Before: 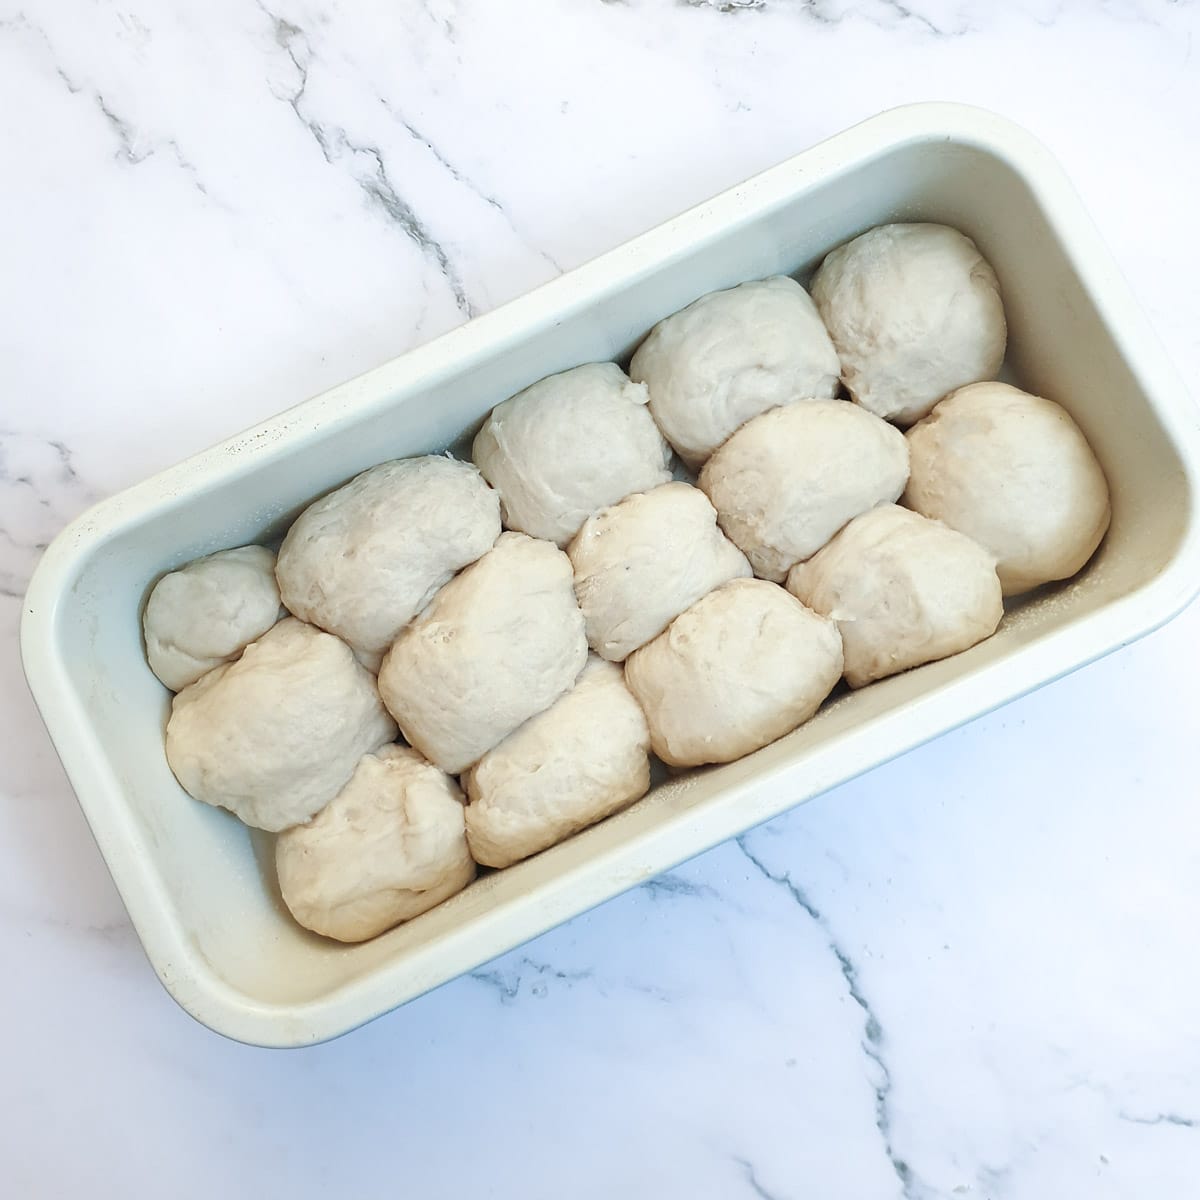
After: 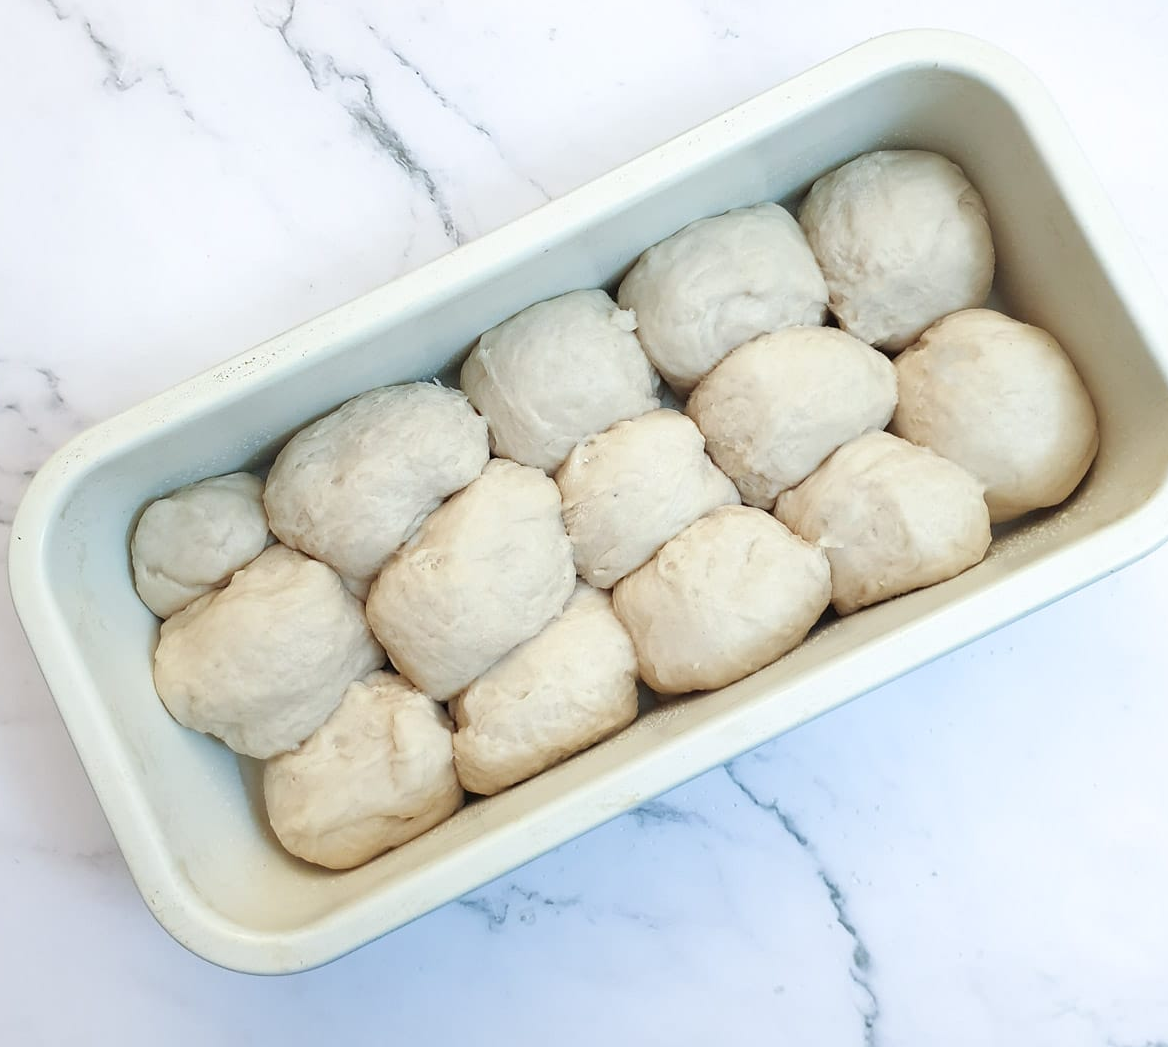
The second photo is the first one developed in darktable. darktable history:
crop: left 1.06%, top 6.087%, right 1.595%, bottom 6.64%
